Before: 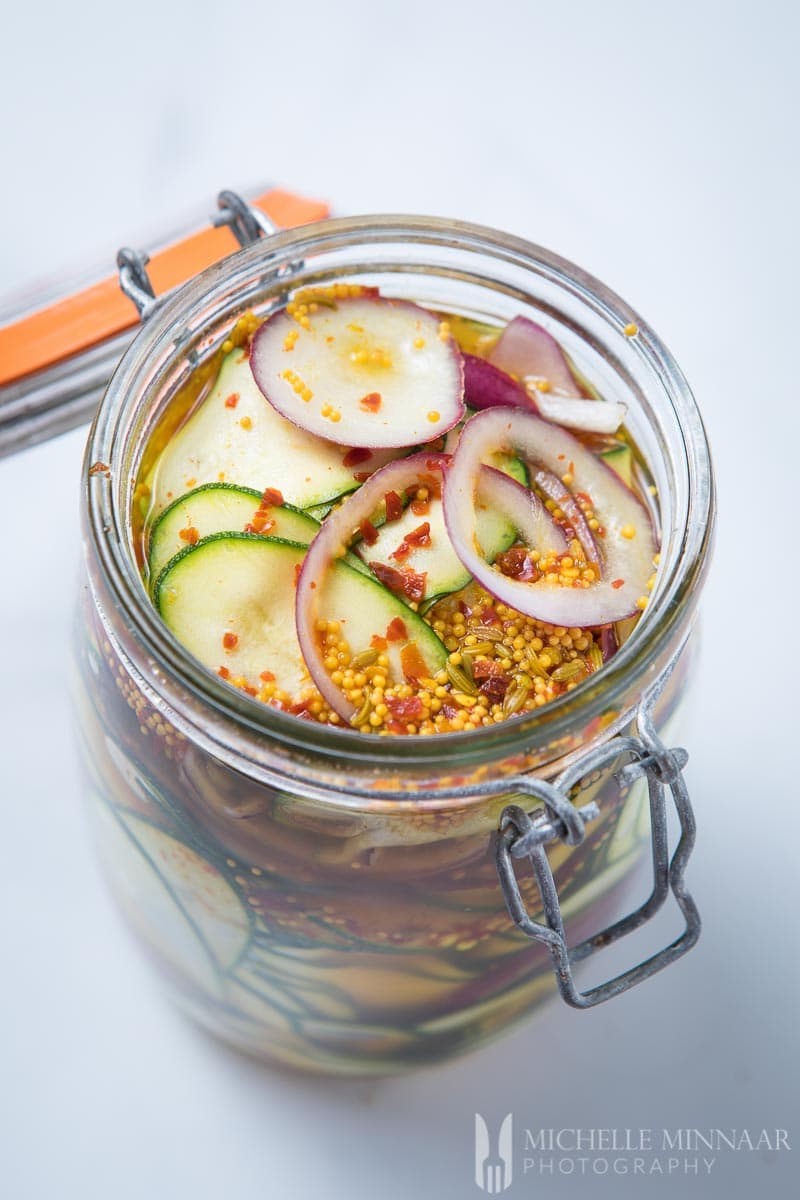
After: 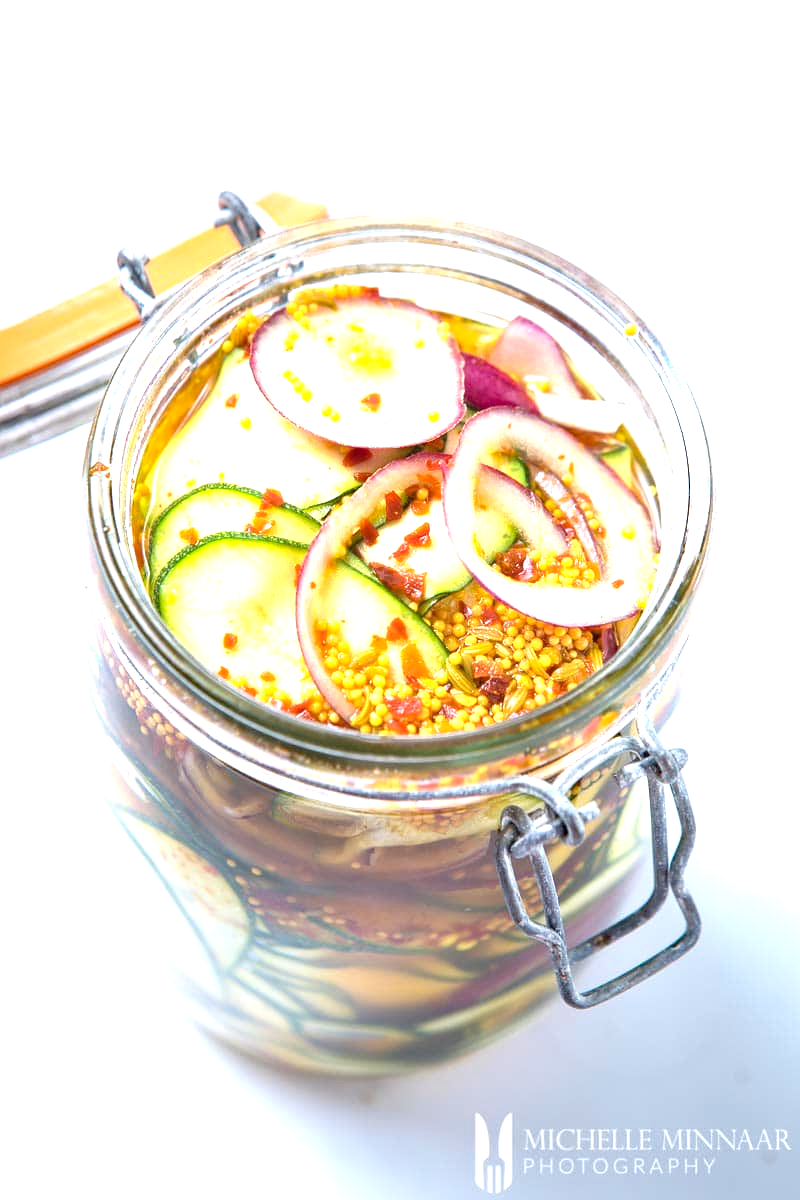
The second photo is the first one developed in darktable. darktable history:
haze removal: compatibility mode true, adaptive false
exposure: black level correction 0, exposure 1.176 EV, compensate highlight preservation false
